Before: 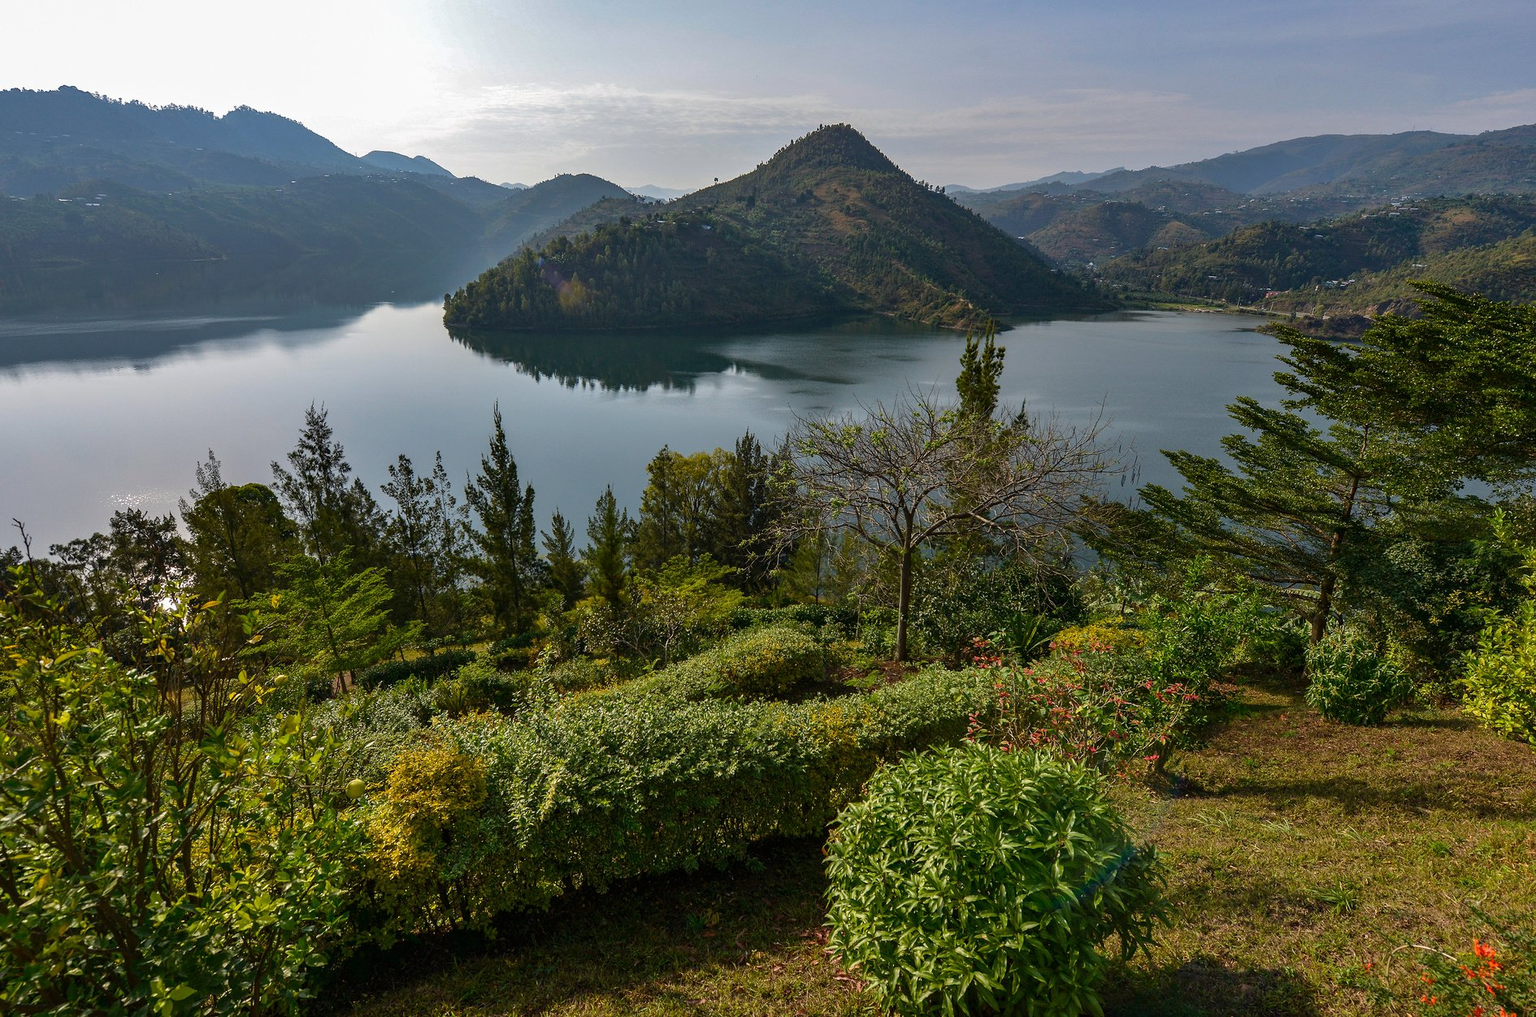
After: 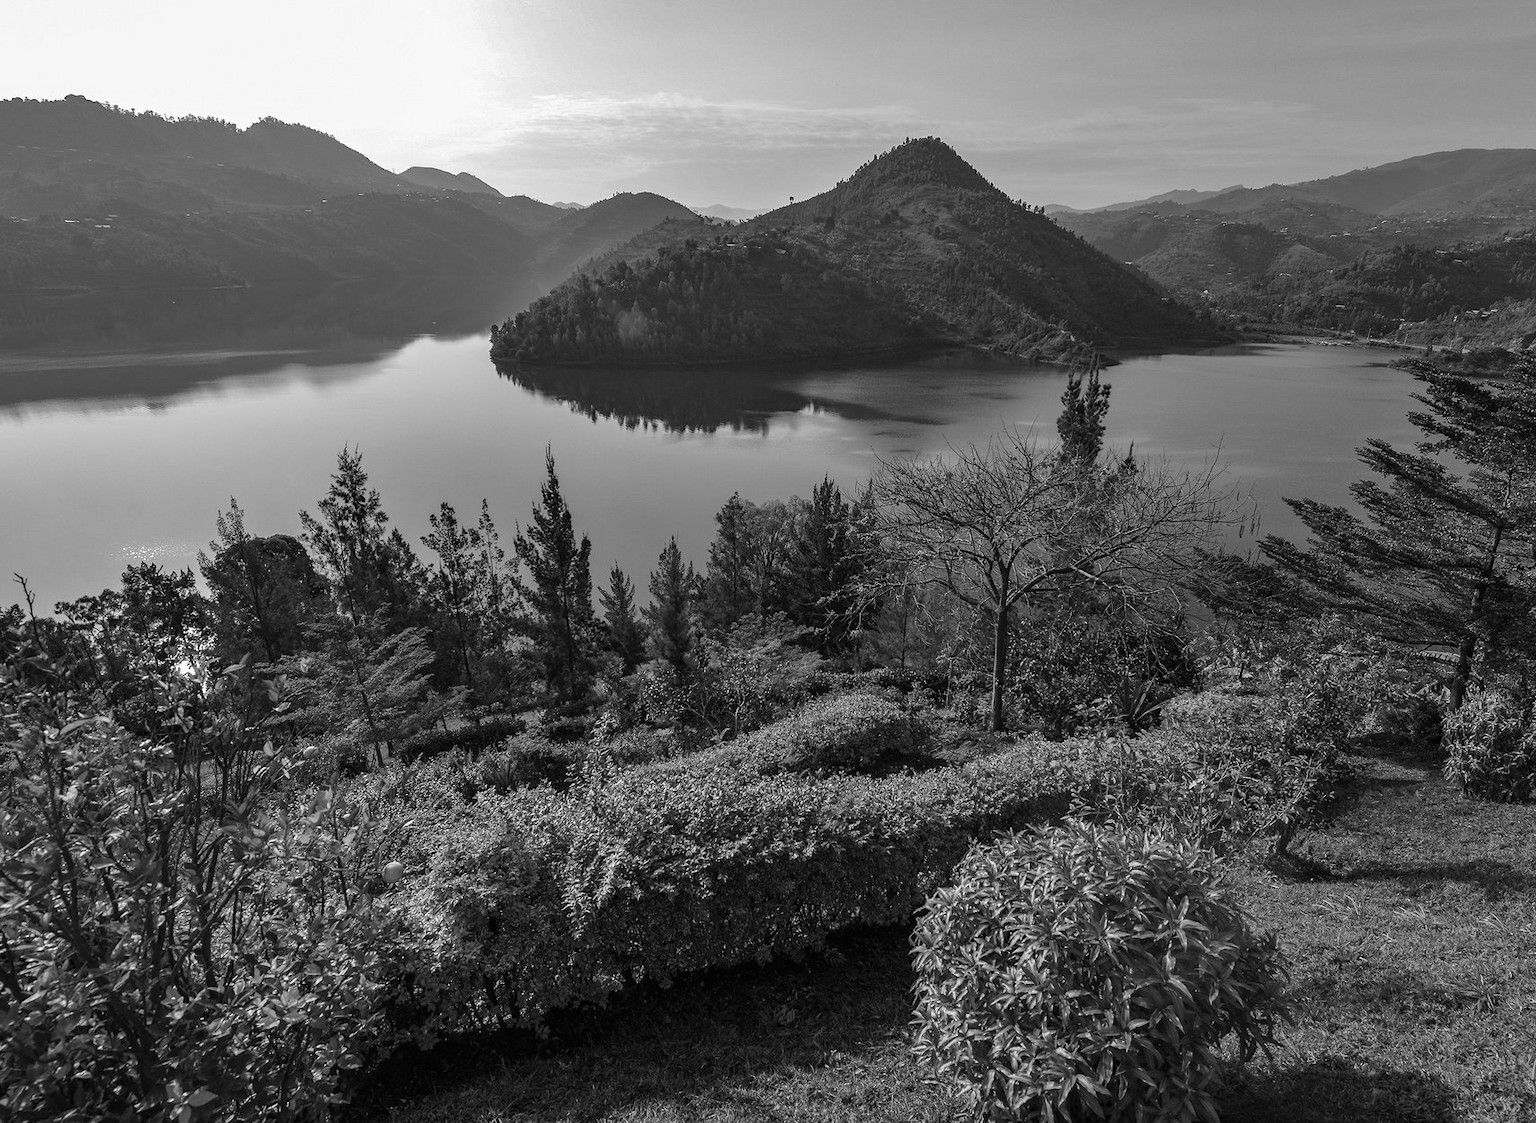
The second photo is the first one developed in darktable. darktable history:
color calibration: output gray [0.714, 0.278, 0, 0], illuminant as shot in camera, x 0.358, y 0.373, temperature 4628.91 K
crop: right 9.515%, bottom 0.03%
